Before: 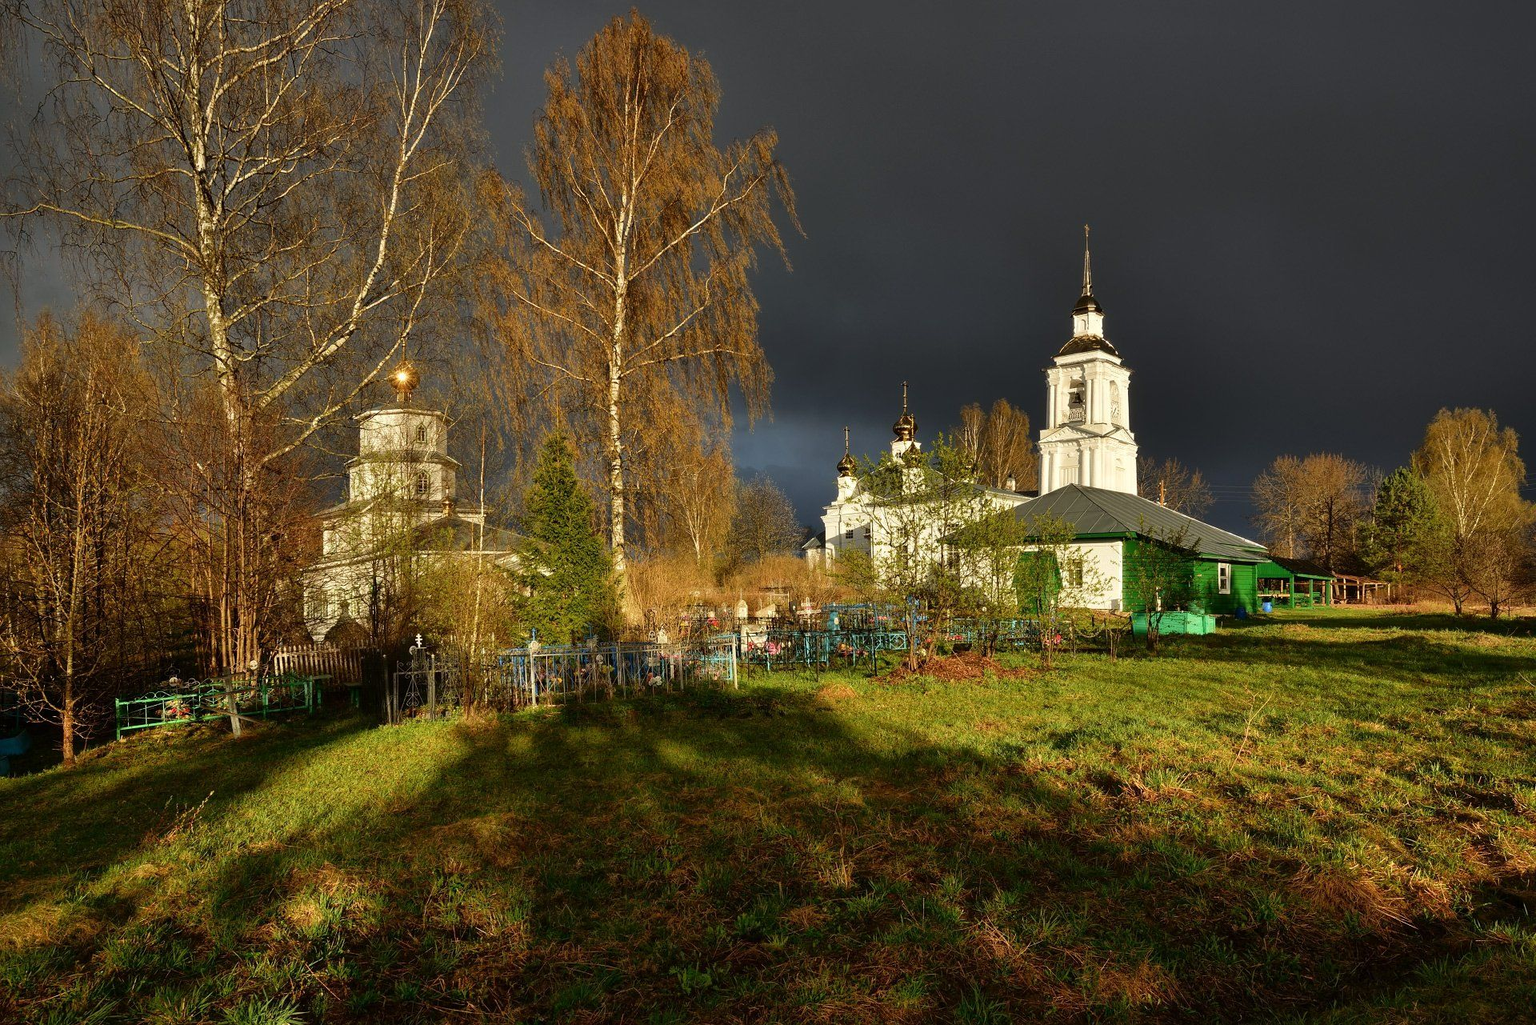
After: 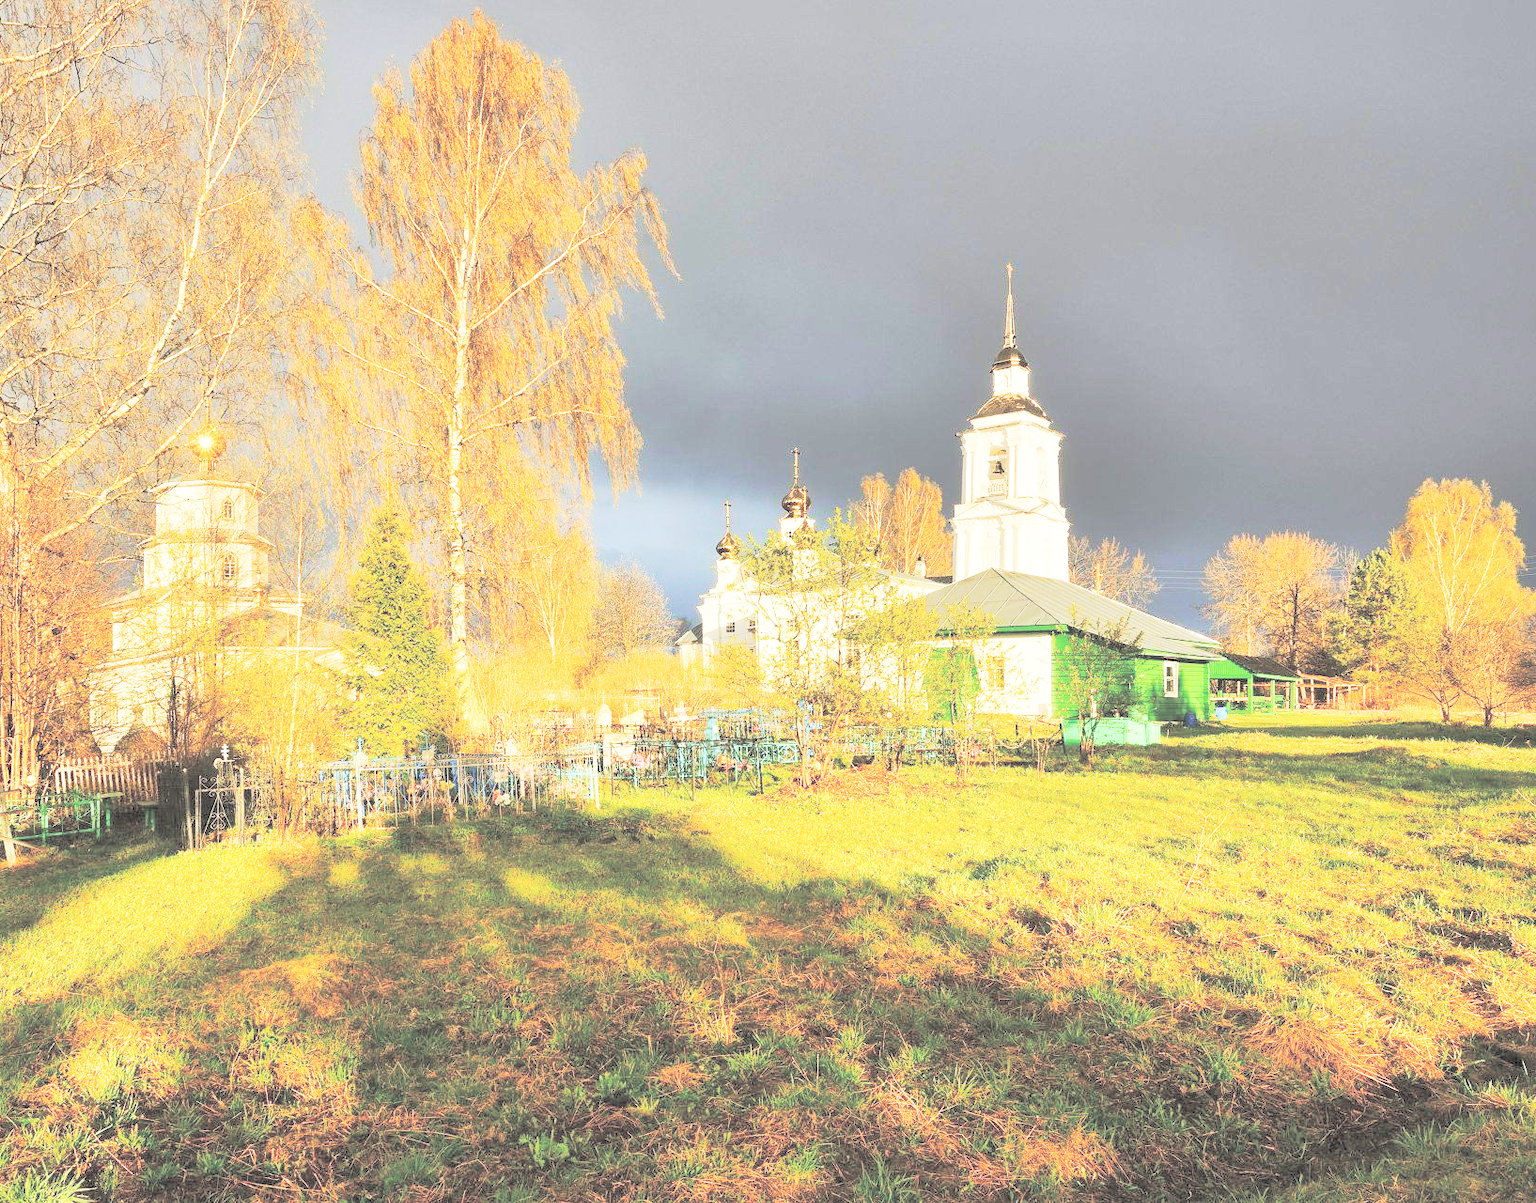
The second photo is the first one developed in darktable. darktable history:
contrast brightness saturation: brightness 0.987
base curve: curves: ch0 [(0, 0) (0.032, 0.037) (0.105, 0.228) (0.435, 0.76) (0.856, 0.983) (1, 1)], preserve colors none
crop and rotate: left 14.793%
tone curve: curves: ch0 [(0, 0) (0.739, 0.837) (1, 1)]; ch1 [(0, 0) (0.226, 0.261) (0.383, 0.397) (0.462, 0.473) (0.498, 0.502) (0.521, 0.52) (0.578, 0.57) (1, 1)]; ch2 [(0, 0) (0.438, 0.456) (0.5, 0.5) (0.547, 0.557) (0.597, 0.58) (0.629, 0.603) (1, 1)], preserve colors none
